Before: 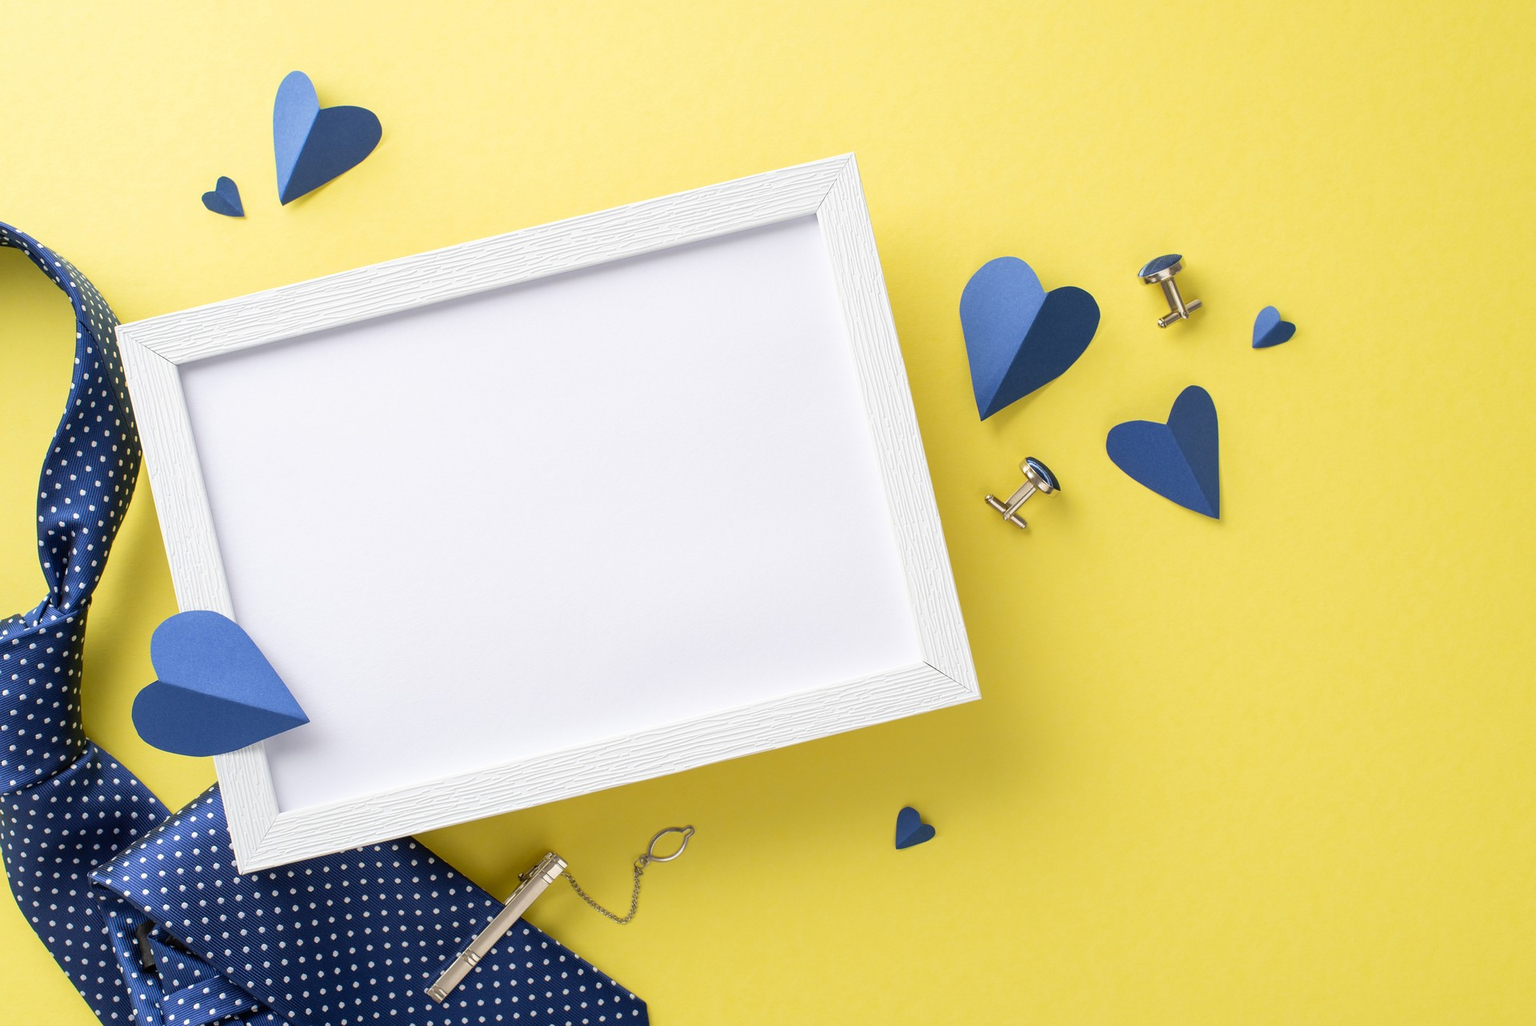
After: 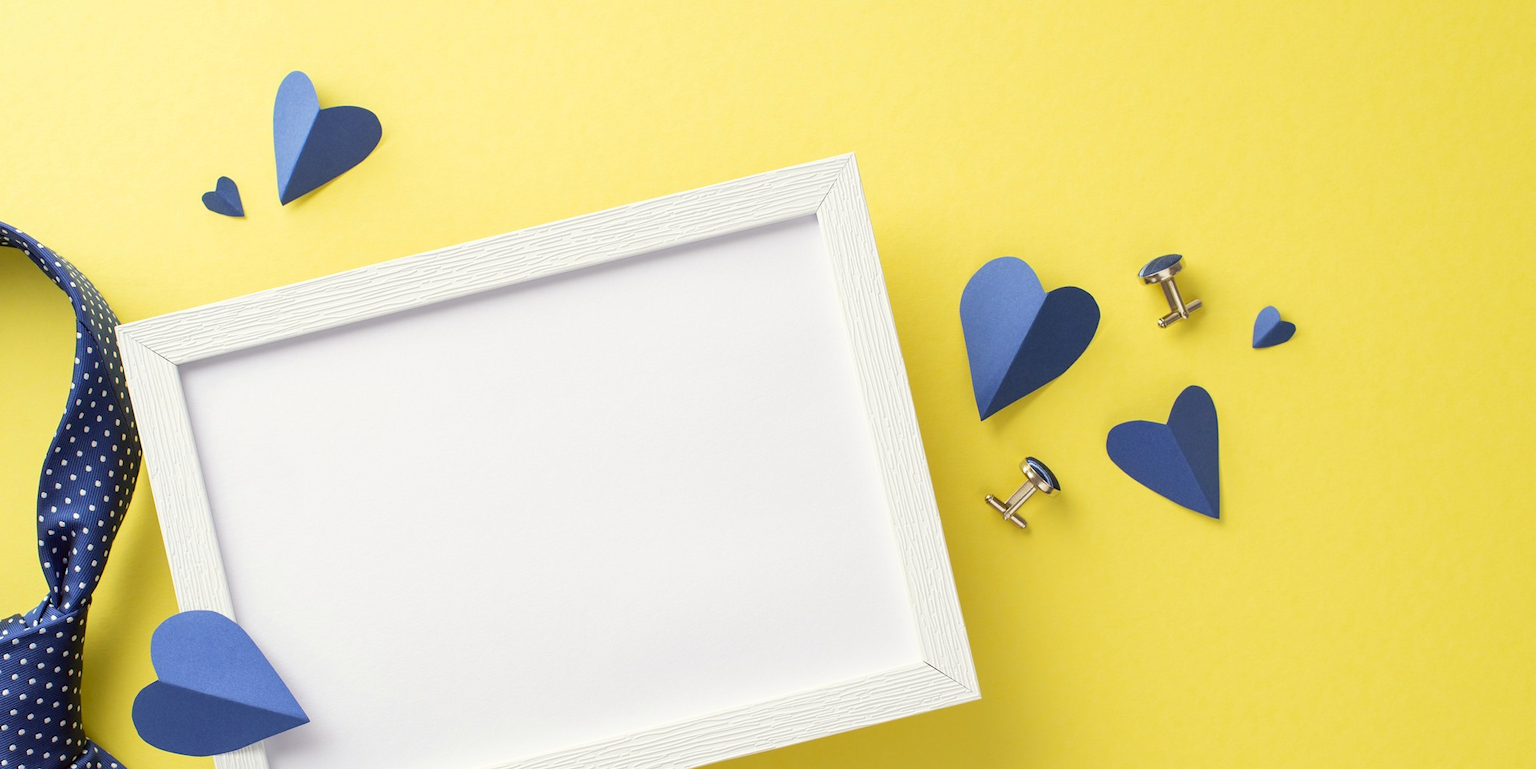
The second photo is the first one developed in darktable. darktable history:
color correction: highlights a* -1.19, highlights b* 4.49, shadows a* 3.57
crop: bottom 24.935%
